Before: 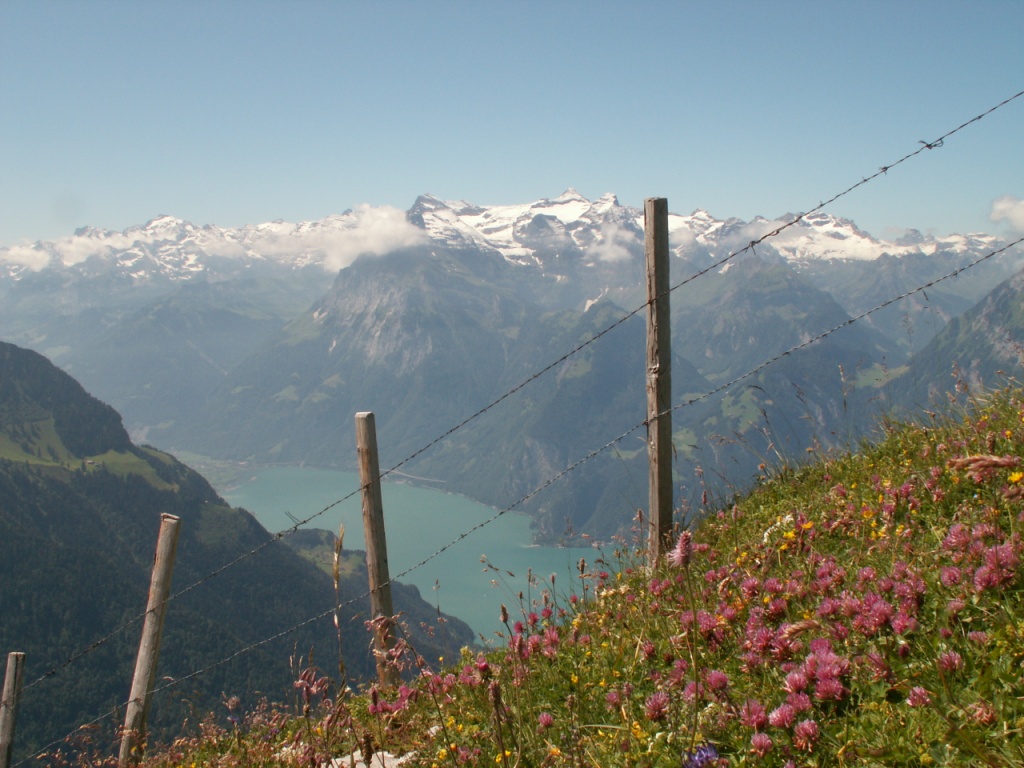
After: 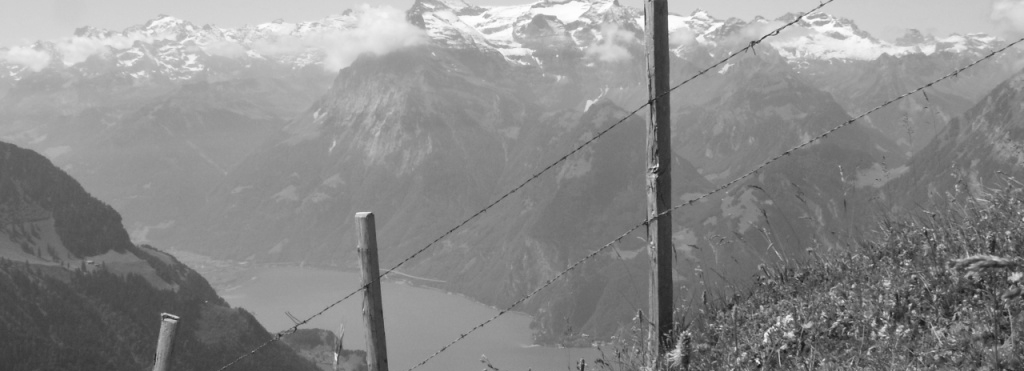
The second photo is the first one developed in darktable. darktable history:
monochrome: a 16.01, b -2.65, highlights 0.52
color balance rgb: perceptual saturation grading › global saturation 30%, global vibrance 10%
tone curve: curves: ch0 [(0, 0) (0.641, 0.691) (1, 1)]
crop and rotate: top 26.056%, bottom 25.543%
